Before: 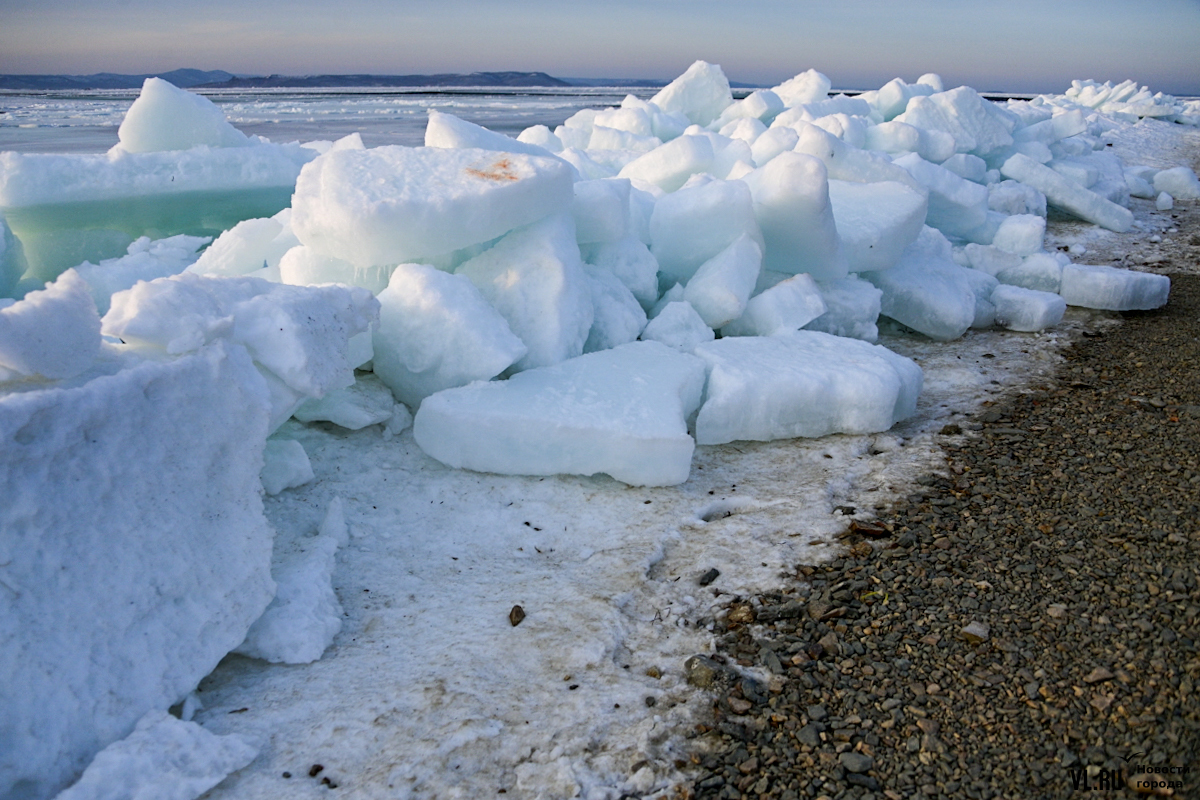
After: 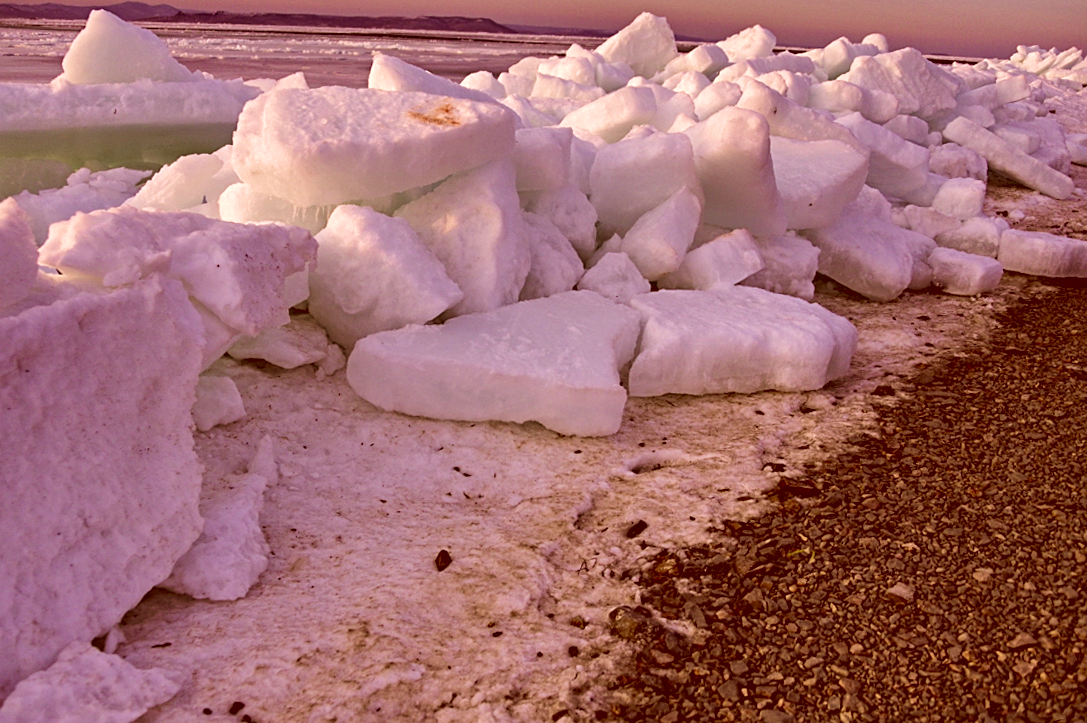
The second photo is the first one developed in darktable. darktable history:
velvia: strength 49.36%
shadows and highlights: shadows 30.71, highlights -62.86, soften with gaussian
crop and rotate: angle -2.08°, left 3.111%, top 4.212%, right 1.388%, bottom 0.49%
contrast equalizer: octaves 7, y [[0.524 ×6], [0.512 ×6], [0.379 ×6], [0 ×6], [0 ×6]]
sharpen: amount 0.214
color correction: highlights a* 9.56, highlights b* 8.87, shadows a* 39.62, shadows b* 39.25, saturation 0.809
haze removal: strength 0.287, distance 0.253, adaptive false
